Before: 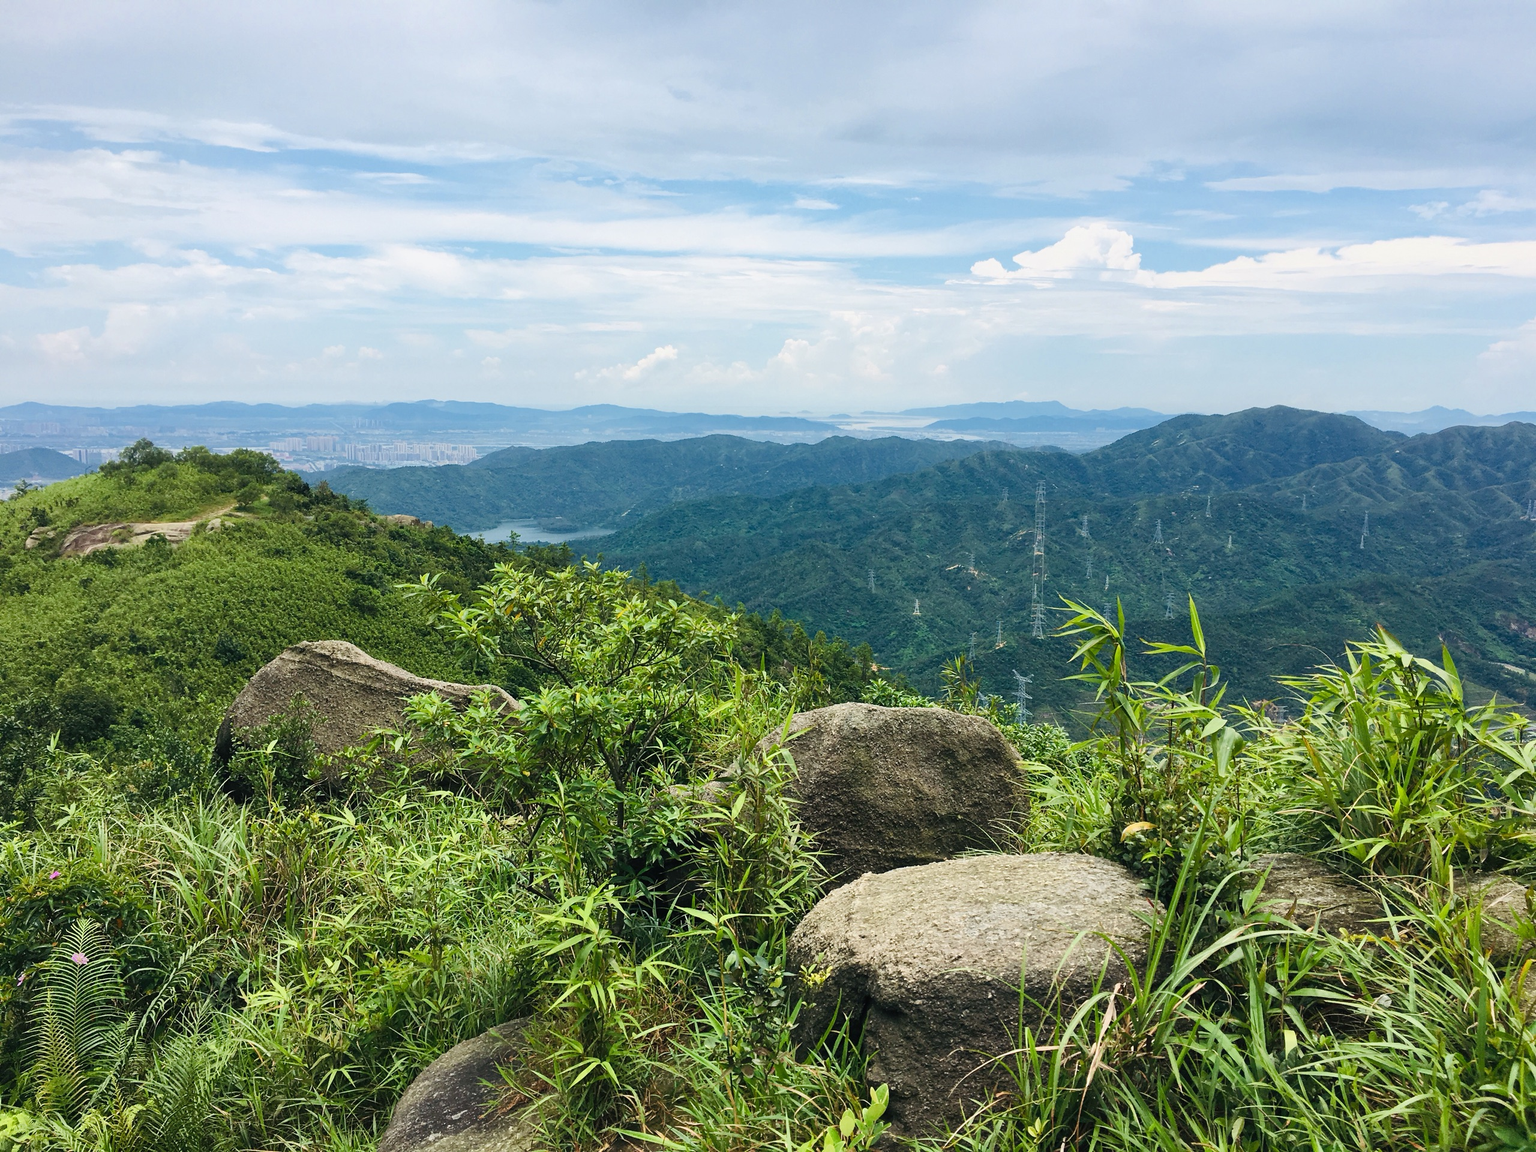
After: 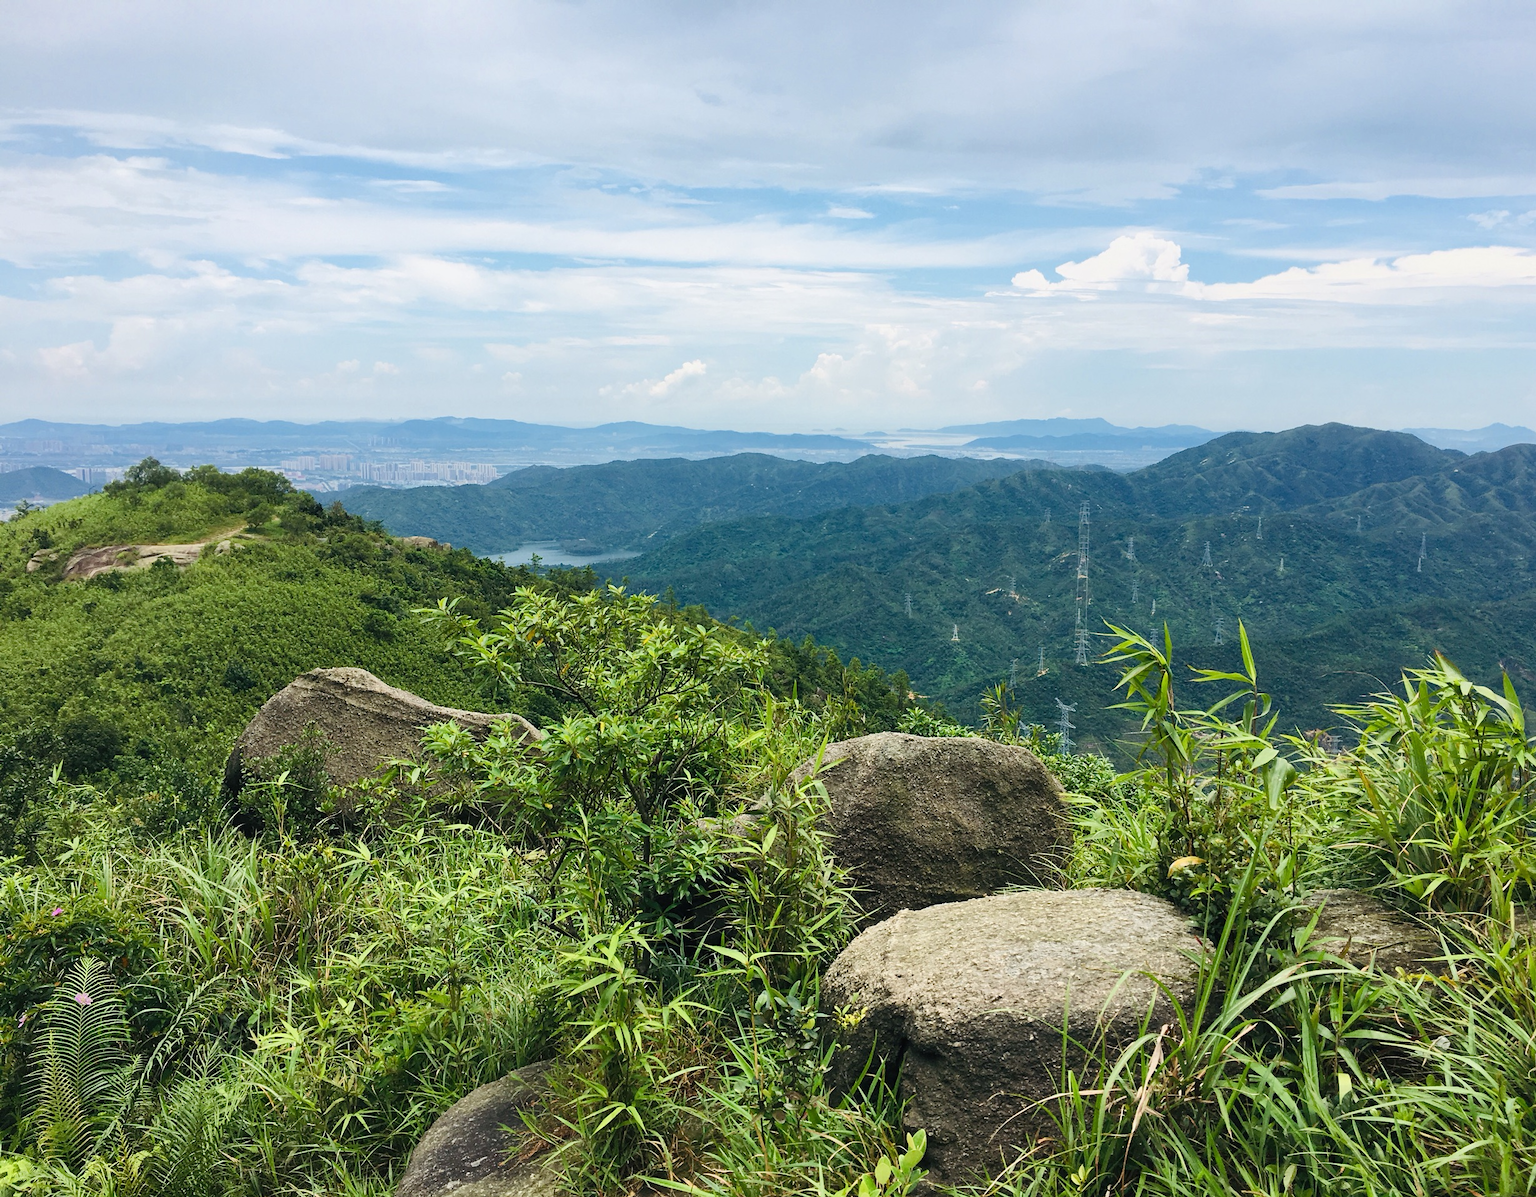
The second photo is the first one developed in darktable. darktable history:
crop: right 4.018%, bottom 0.041%
tone equalizer: on, module defaults
